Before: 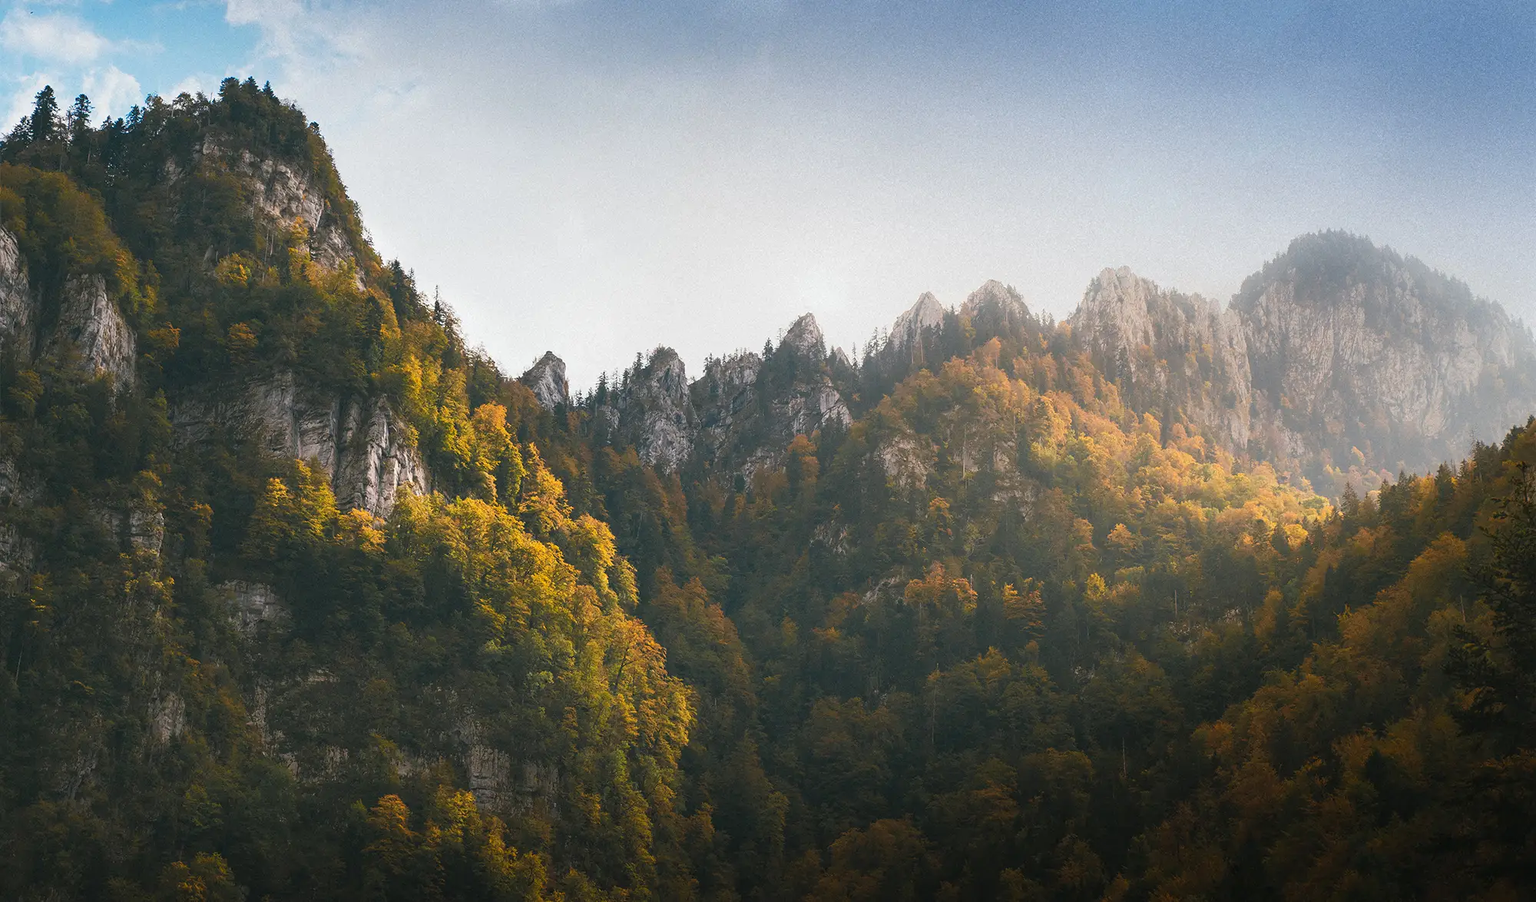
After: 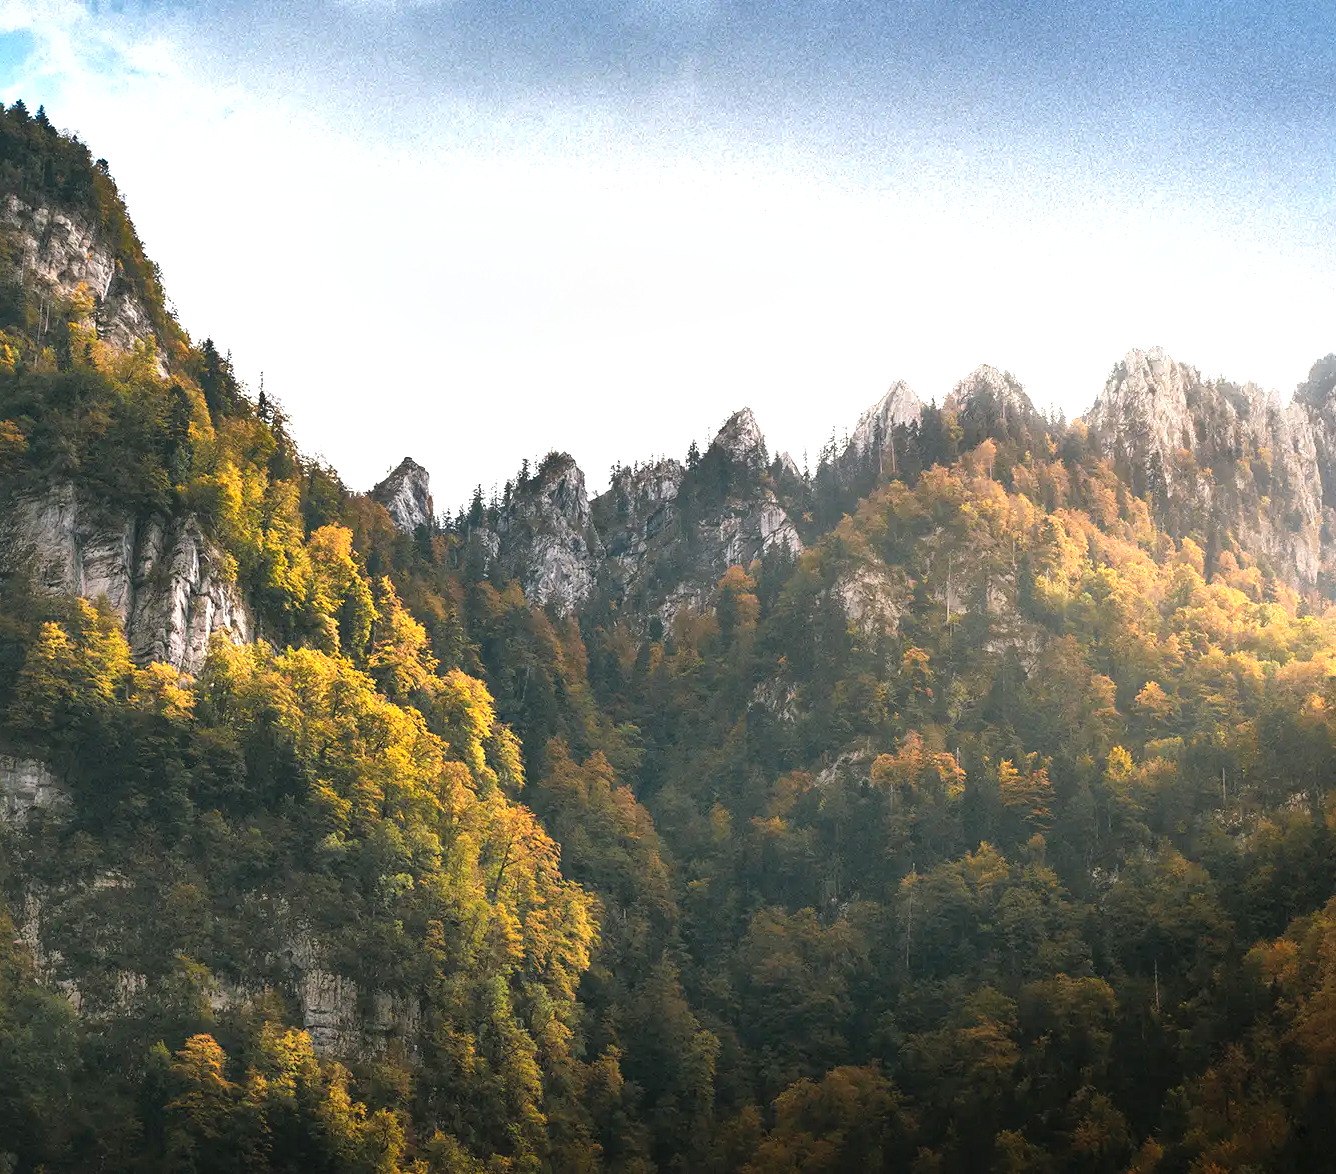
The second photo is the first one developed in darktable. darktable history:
local contrast: mode bilateral grid, contrast 20, coarseness 51, detail 120%, midtone range 0.2
crop: left 15.399%, right 17.781%
tone equalizer: -8 EV -0.736 EV, -7 EV -0.674 EV, -6 EV -0.605 EV, -5 EV -0.405 EV, -3 EV 0.398 EV, -2 EV 0.6 EV, -1 EV 0.693 EV, +0 EV 0.735 EV
shadows and highlights: white point adjustment 0.852, soften with gaussian
